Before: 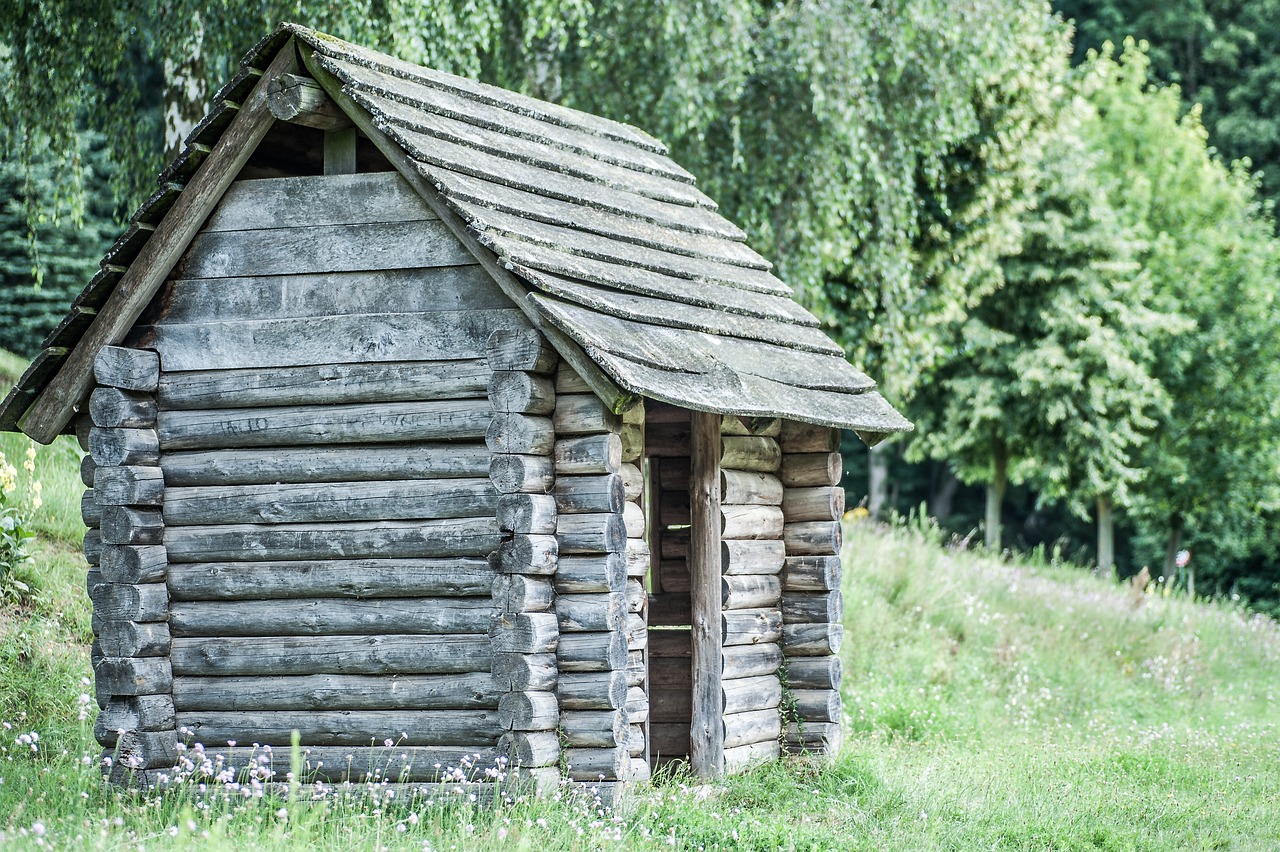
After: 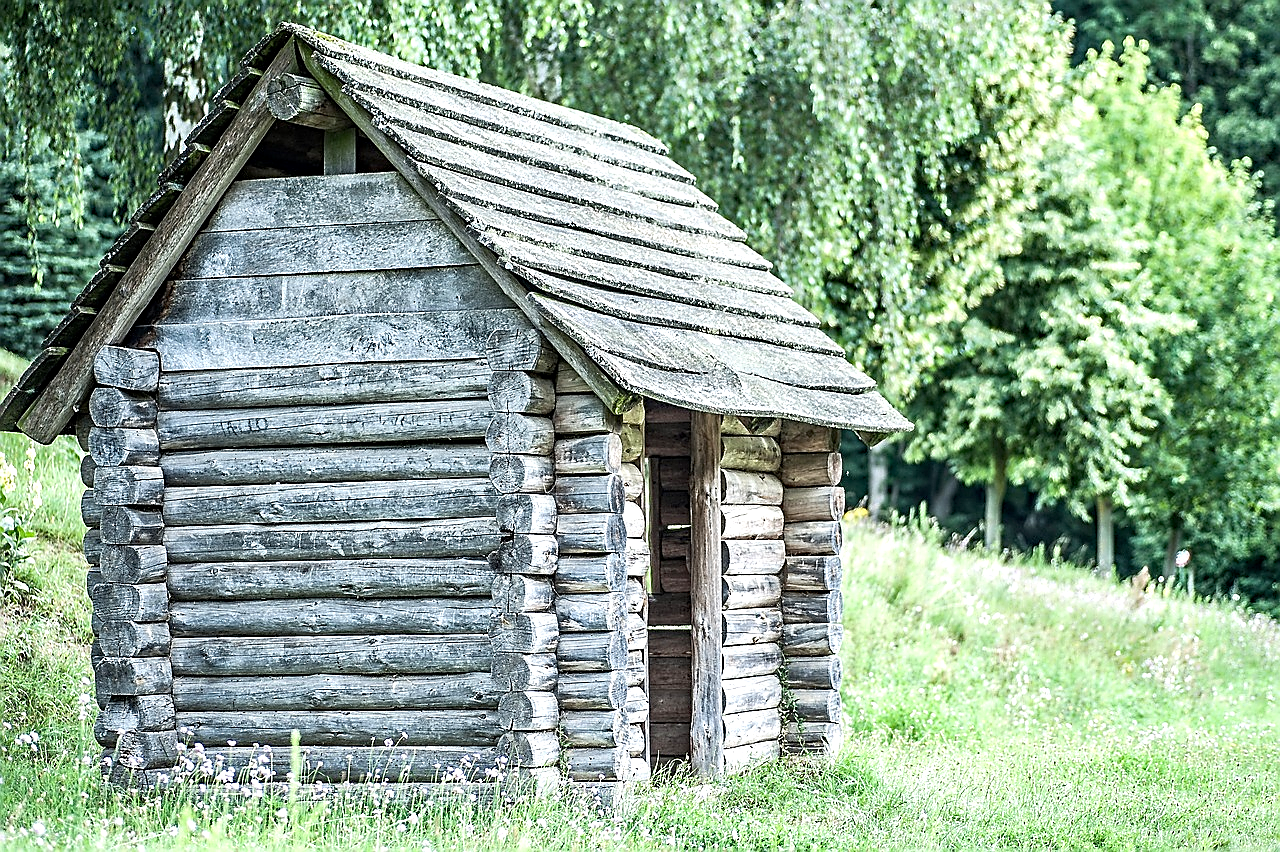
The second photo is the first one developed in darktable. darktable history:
exposure: black level correction 0.001, exposure 0.499 EV, compensate exposure bias true, compensate highlight preservation false
haze removal: compatibility mode true, adaptive false
sharpen: radius 1.408, amount 1.244, threshold 0.792
